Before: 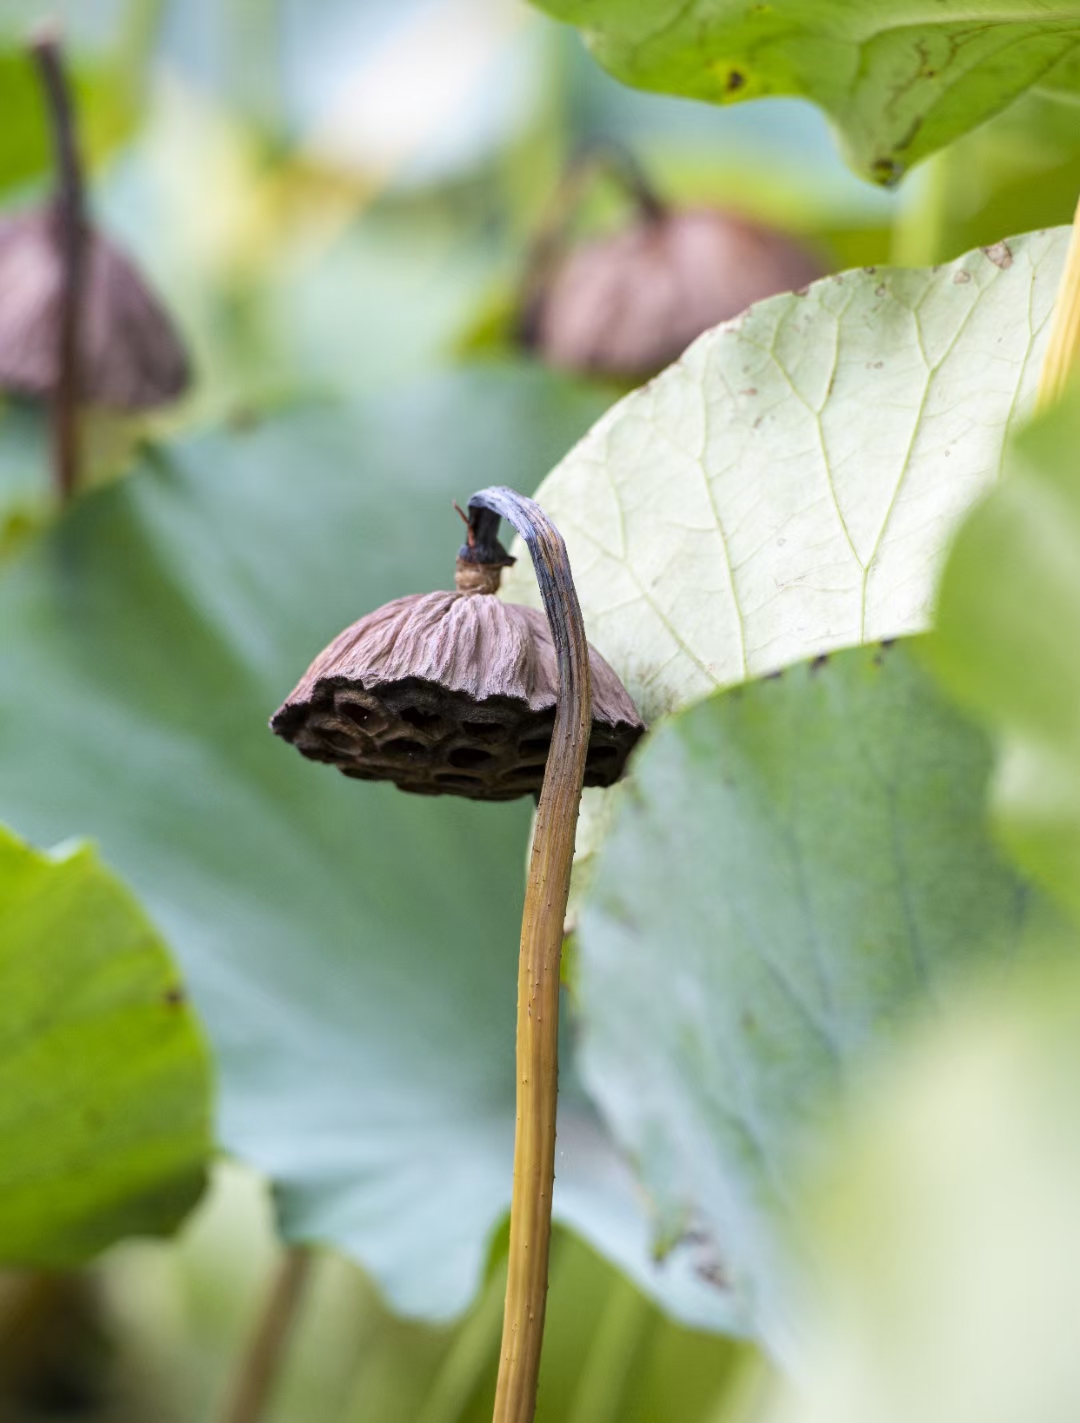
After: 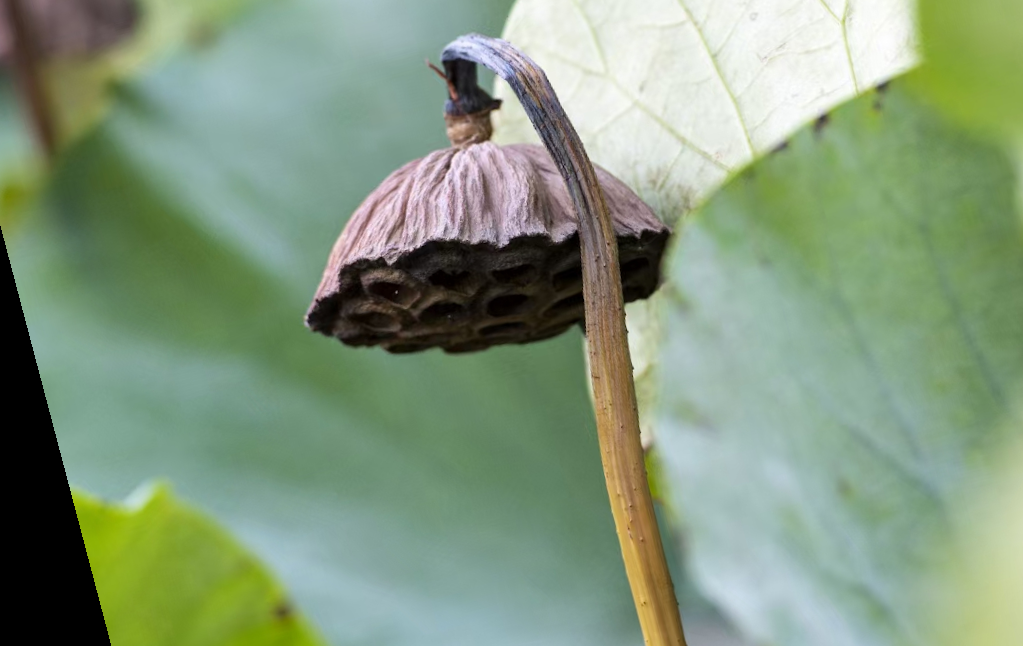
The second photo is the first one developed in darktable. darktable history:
shadows and highlights: shadows 20.55, highlights -20.99, soften with gaussian
rotate and perspective: rotation -14.8°, crop left 0.1, crop right 0.903, crop top 0.25, crop bottom 0.748
crop: top 20.916%, right 9.437%, bottom 0.316%
